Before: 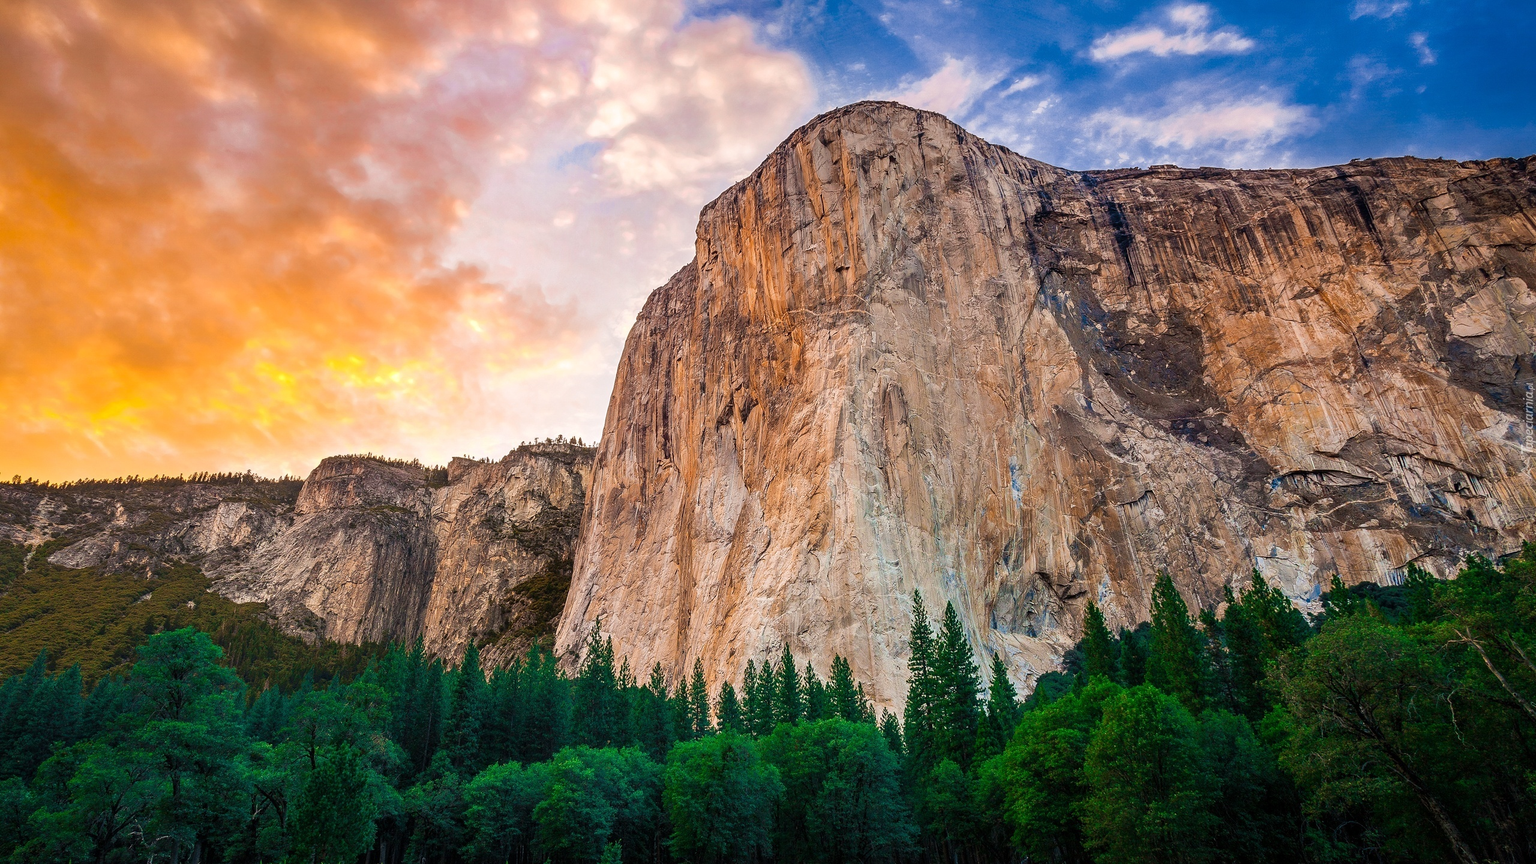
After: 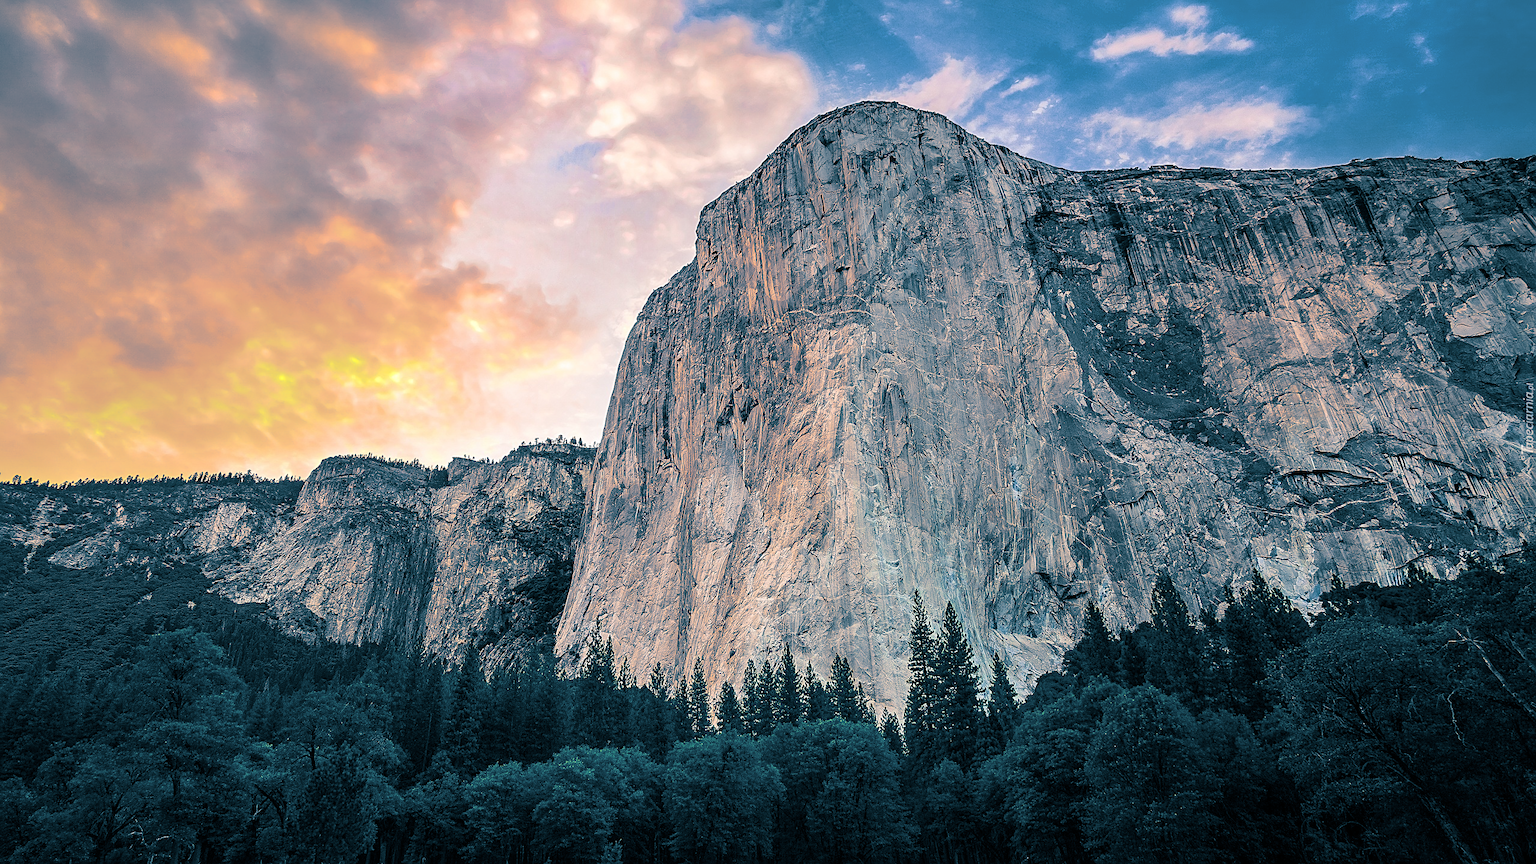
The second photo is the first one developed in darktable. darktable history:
sharpen: on, module defaults
split-toning: shadows › hue 212.4°, balance -70
